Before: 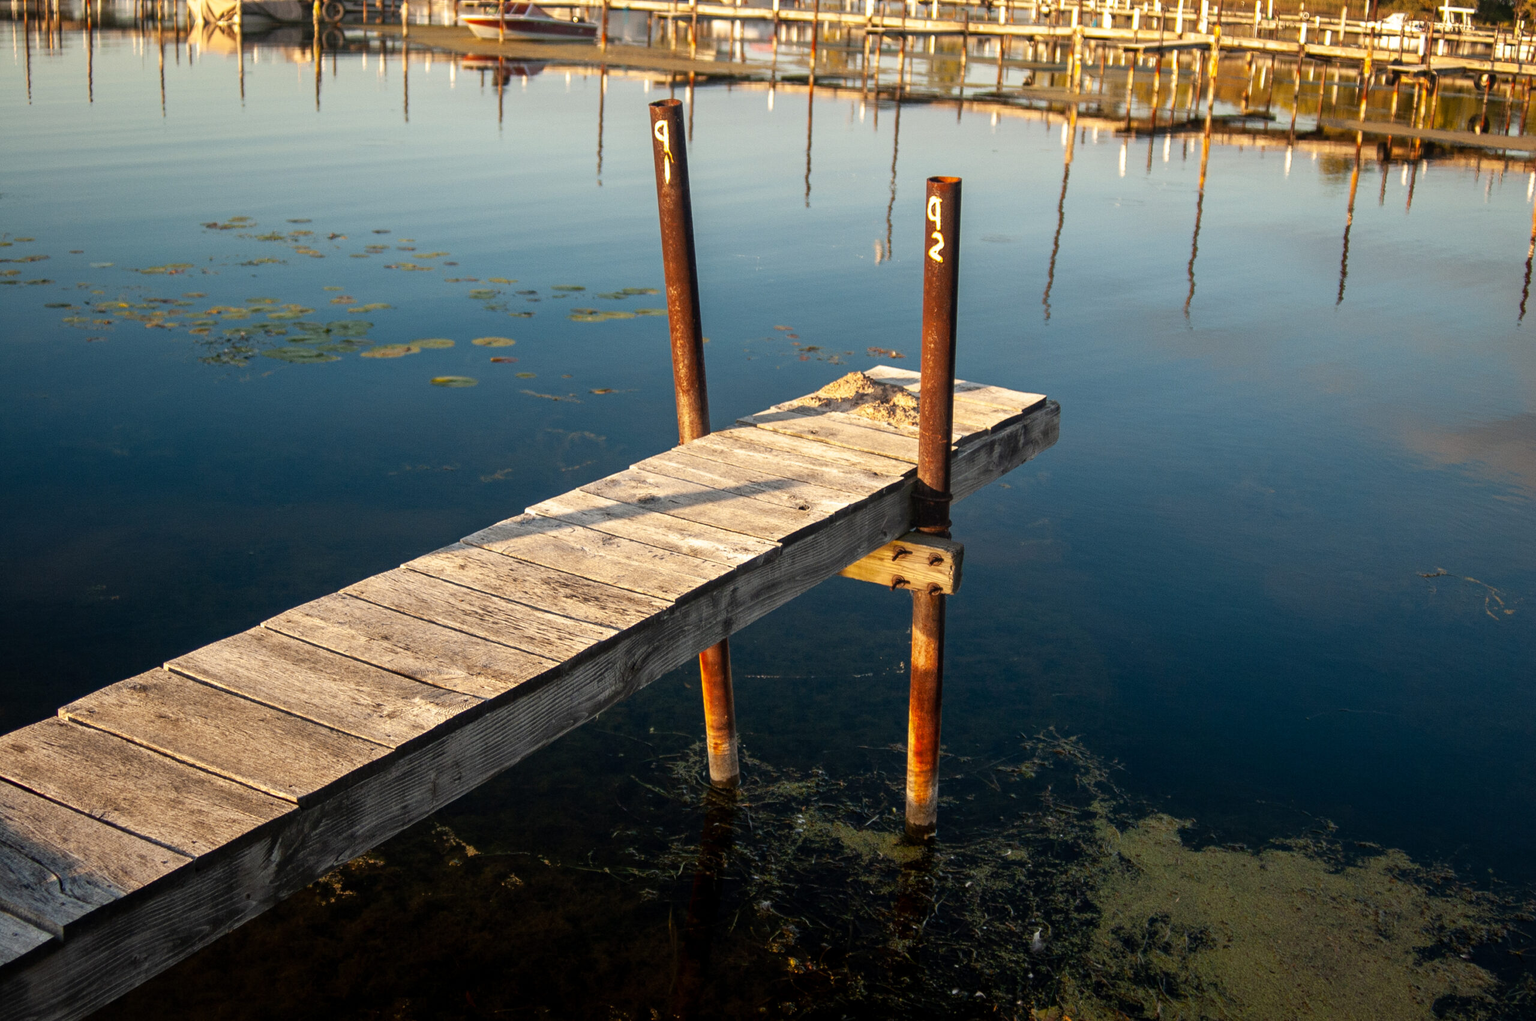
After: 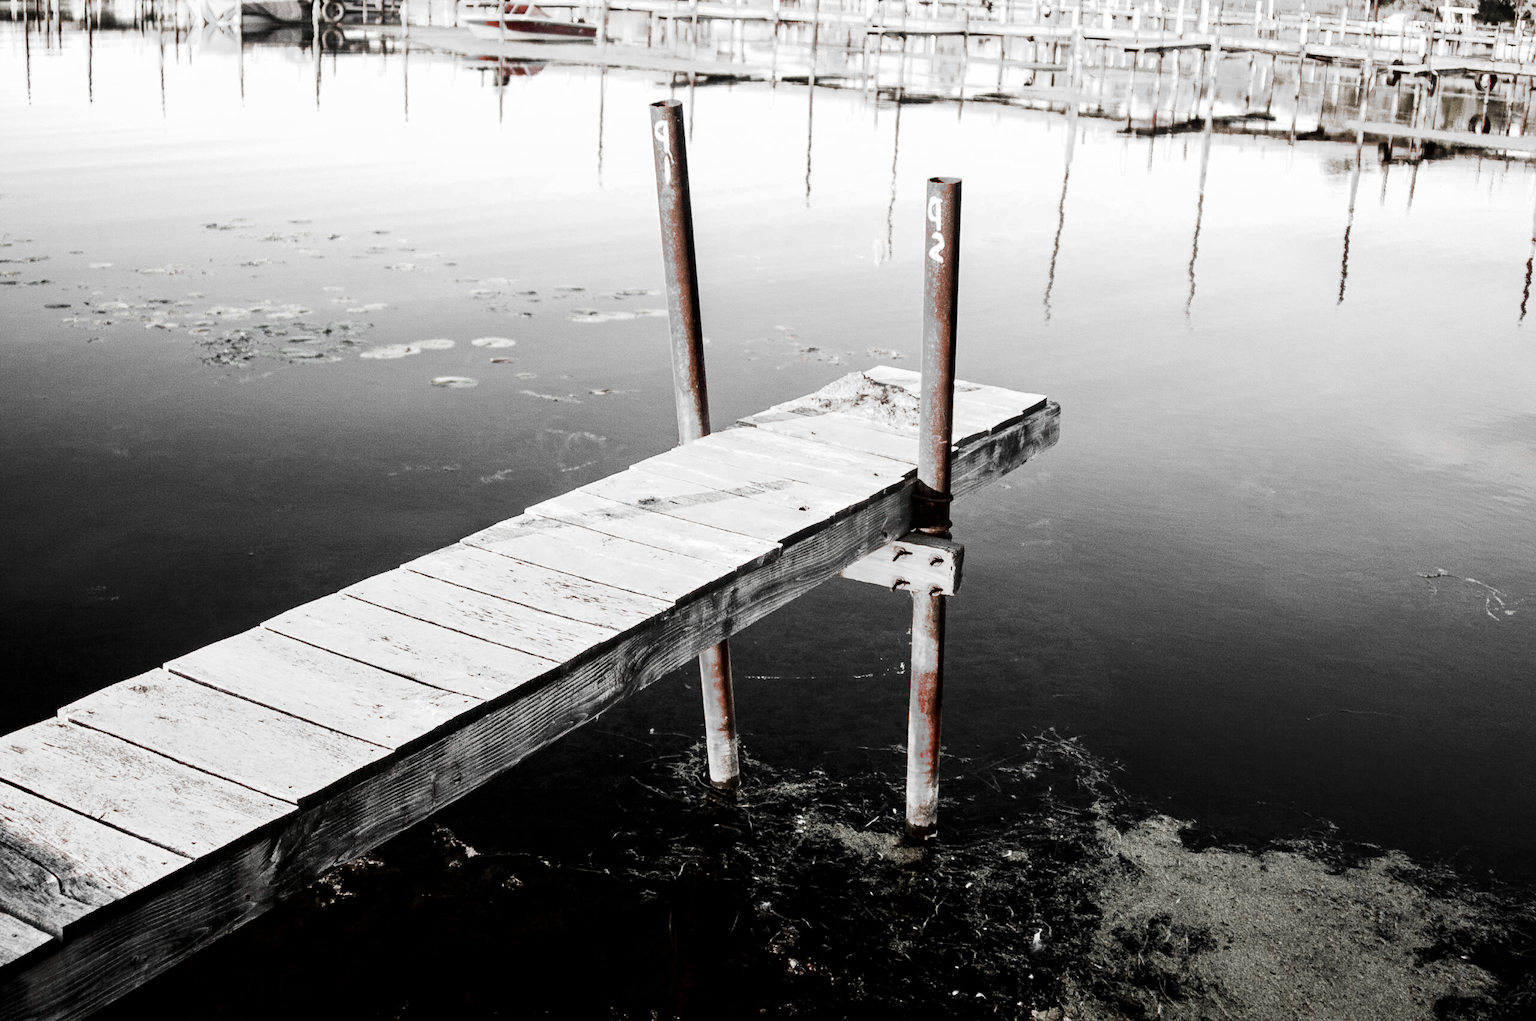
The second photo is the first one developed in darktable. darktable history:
crop: left 0.075%
tone equalizer: -8 EV 1.98 EV, -7 EV 1.99 EV, -6 EV 1.99 EV, -5 EV 1.99 EV, -4 EV 1.99 EV, -3 EV 1.47 EV, -2 EV 0.976 EV, -1 EV 0.48 EV, edges refinement/feathering 500, mask exposure compensation -1.57 EV, preserve details no
color zones: curves: ch1 [(0, 0.831) (0.08, 0.771) (0.157, 0.268) (0.241, 0.207) (0.562, -0.005) (0.714, -0.013) (0.876, 0.01) (1, 0.831)]
contrast brightness saturation: contrast 0.126, brightness -0.23, saturation 0.142
color correction: highlights b* -0.03, saturation 0.48
filmic rgb: black relative exposure -8.28 EV, white relative exposure 2.2 EV, target white luminance 99.99%, hardness 7.18, latitude 74.94%, contrast 1.316, highlights saturation mix -2.42%, shadows ↔ highlights balance 30.21%, add noise in highlights 0, preserve chrominance max RGB, color science v3 (2019), use custom middle-gray values true, contrast in highlights soft
